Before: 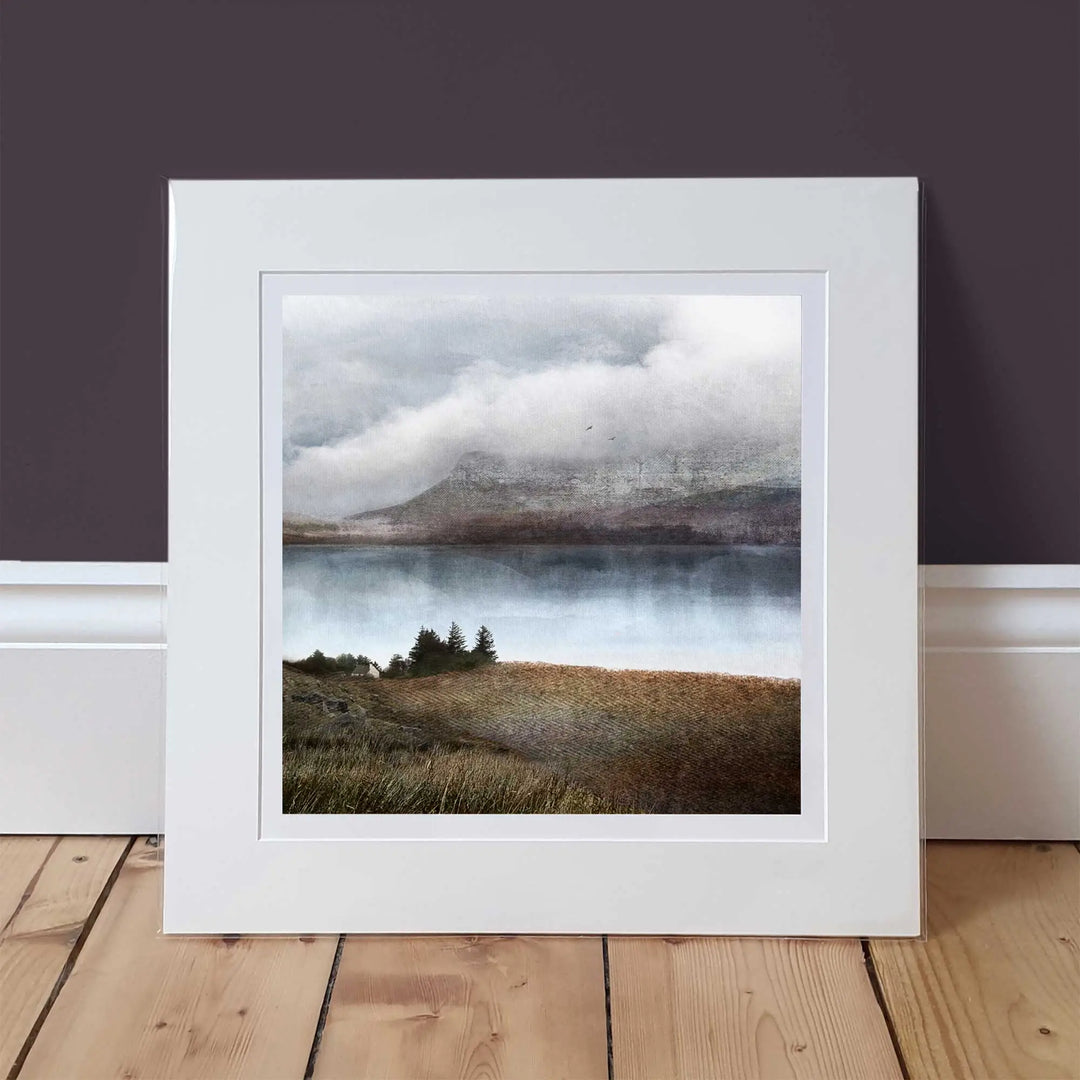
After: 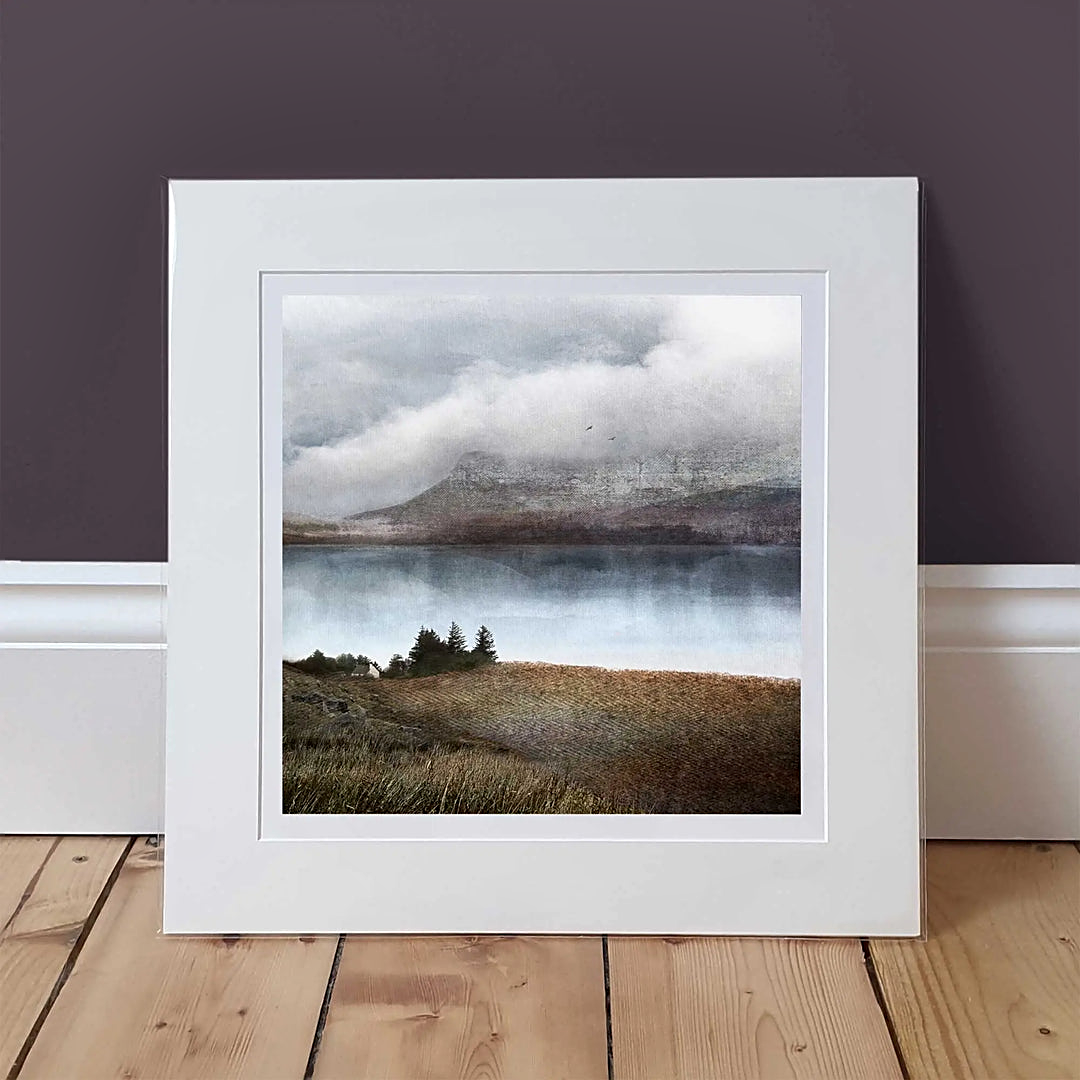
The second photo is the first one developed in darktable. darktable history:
shadows and highlights: shadows 52.34, highlights -28.23, soften with gaussian
sharpen: on, module defaults
